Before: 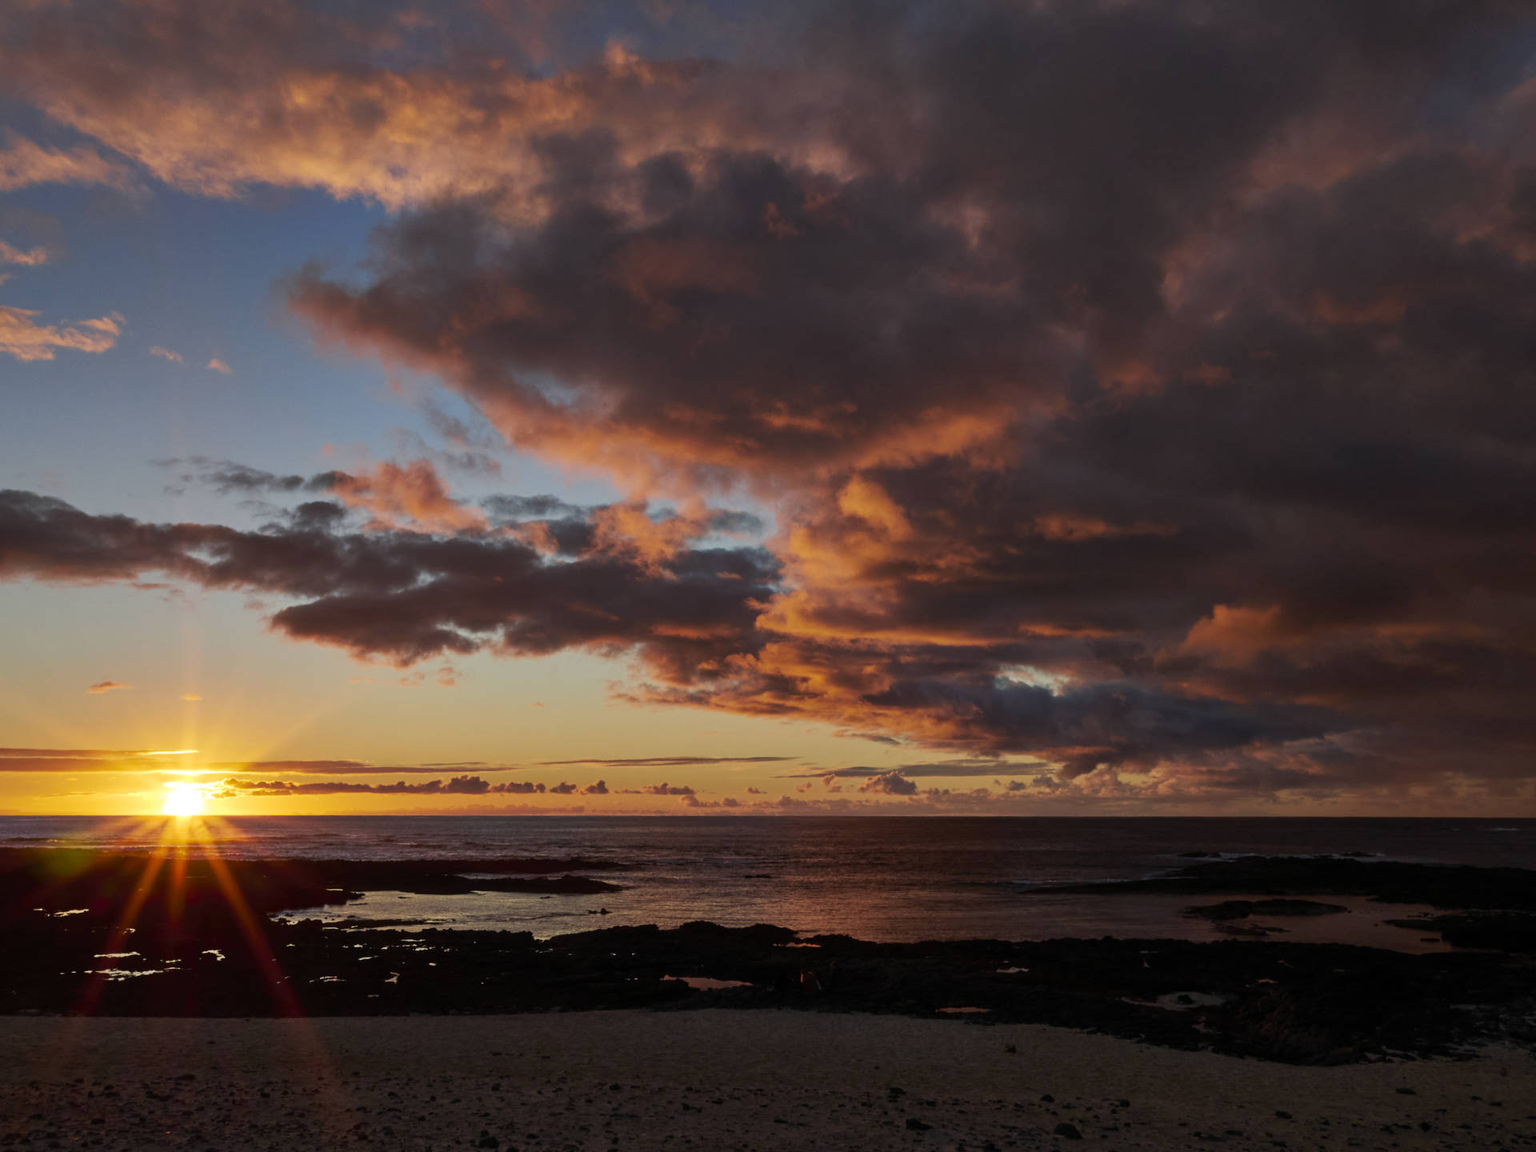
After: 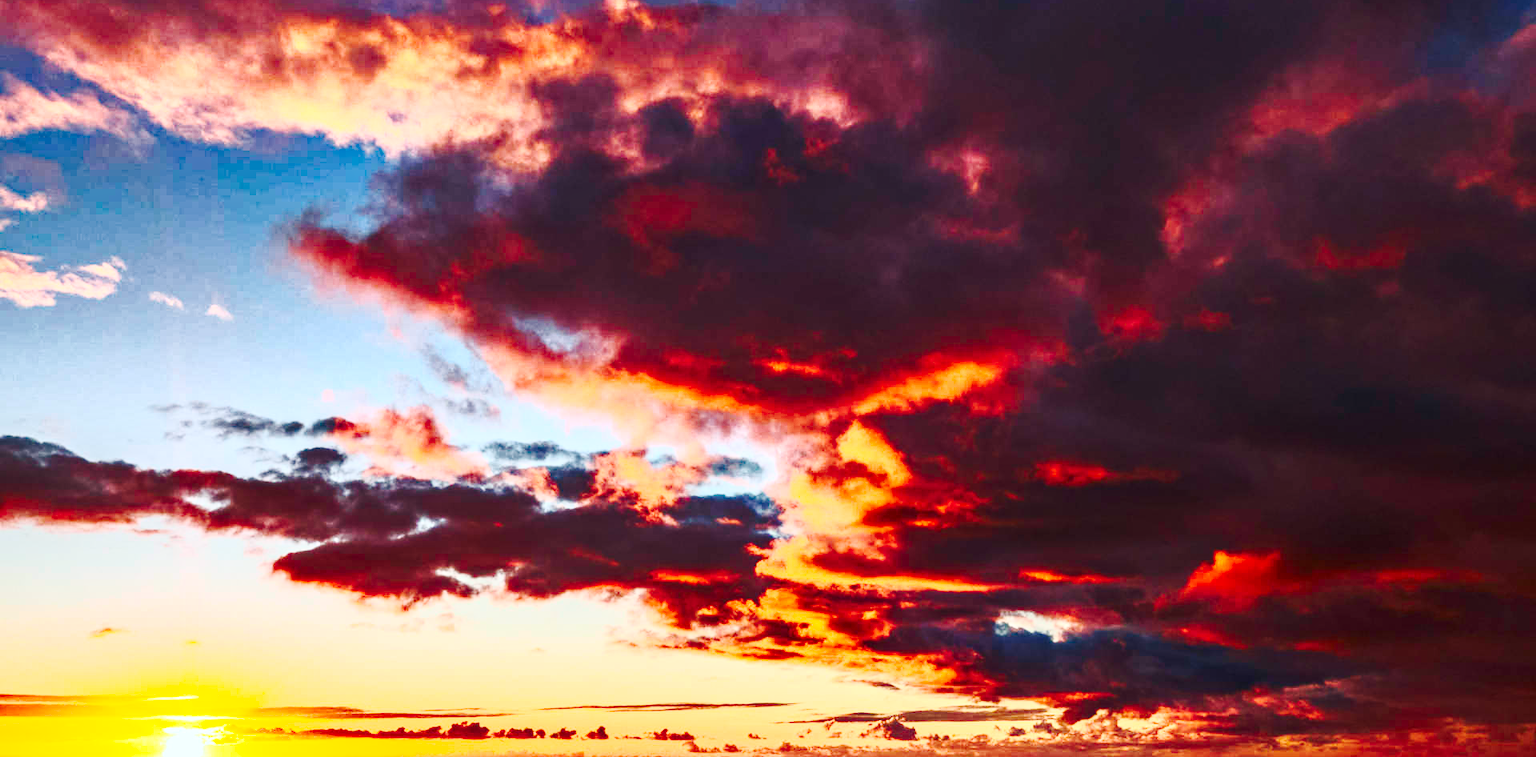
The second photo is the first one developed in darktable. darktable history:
crop and rotate: top 4.723%, bottom 29.487%
tone curve: curves: ch0 [(0, 0) (0.21, 0.21) (0.43, 0.586) (0.65, 0.793) (1, 1)]; ch1 [(0, 0) (0.382, 0.447) (0.492, 0.484) (0.544, 0.547) (0.583, 0.578) (0.599, 0.595) (0.67, 0.673) (1, 1)]; ch2 [(0, 0) (0.411, 0.382) (0.492, 0.5) (0.531, 0.534) (0.56, 0.573) (0.599, 0.602) (0.696, 0.693) (1, 1)], preserve colors none
exposure: exposure 0.13 EV, compensate highlight preservation false
contrast brightness saturation: contrast 0.837, brightness 0.585, saturation 0.575
haze removal: strength 0.287, distance 0.253, compatibility mode true, adaptive false
local contrast: detail 130%
